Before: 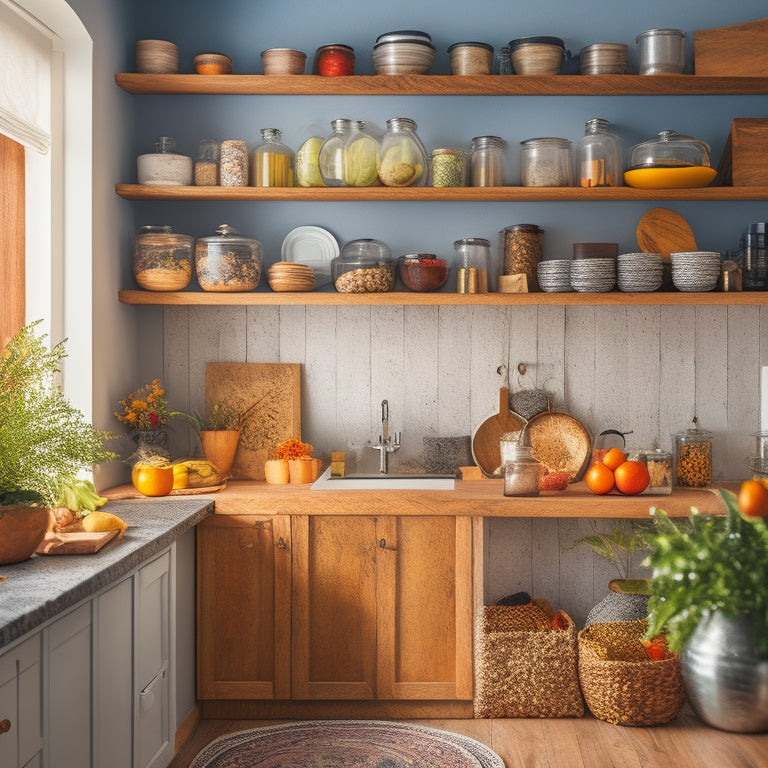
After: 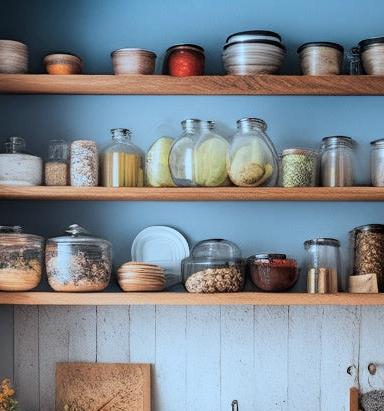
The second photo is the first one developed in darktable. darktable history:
color correction: highlights a* -9.35, highlights b* -23.15
filmic rgb: black relative exposure -5 EV, white relative exposure 3.5 EV, hardness 3.19, contrast 1.4, highlights saturation mix -50%
crop: left 19.556%, right 30.401%, bottom 46.458%
